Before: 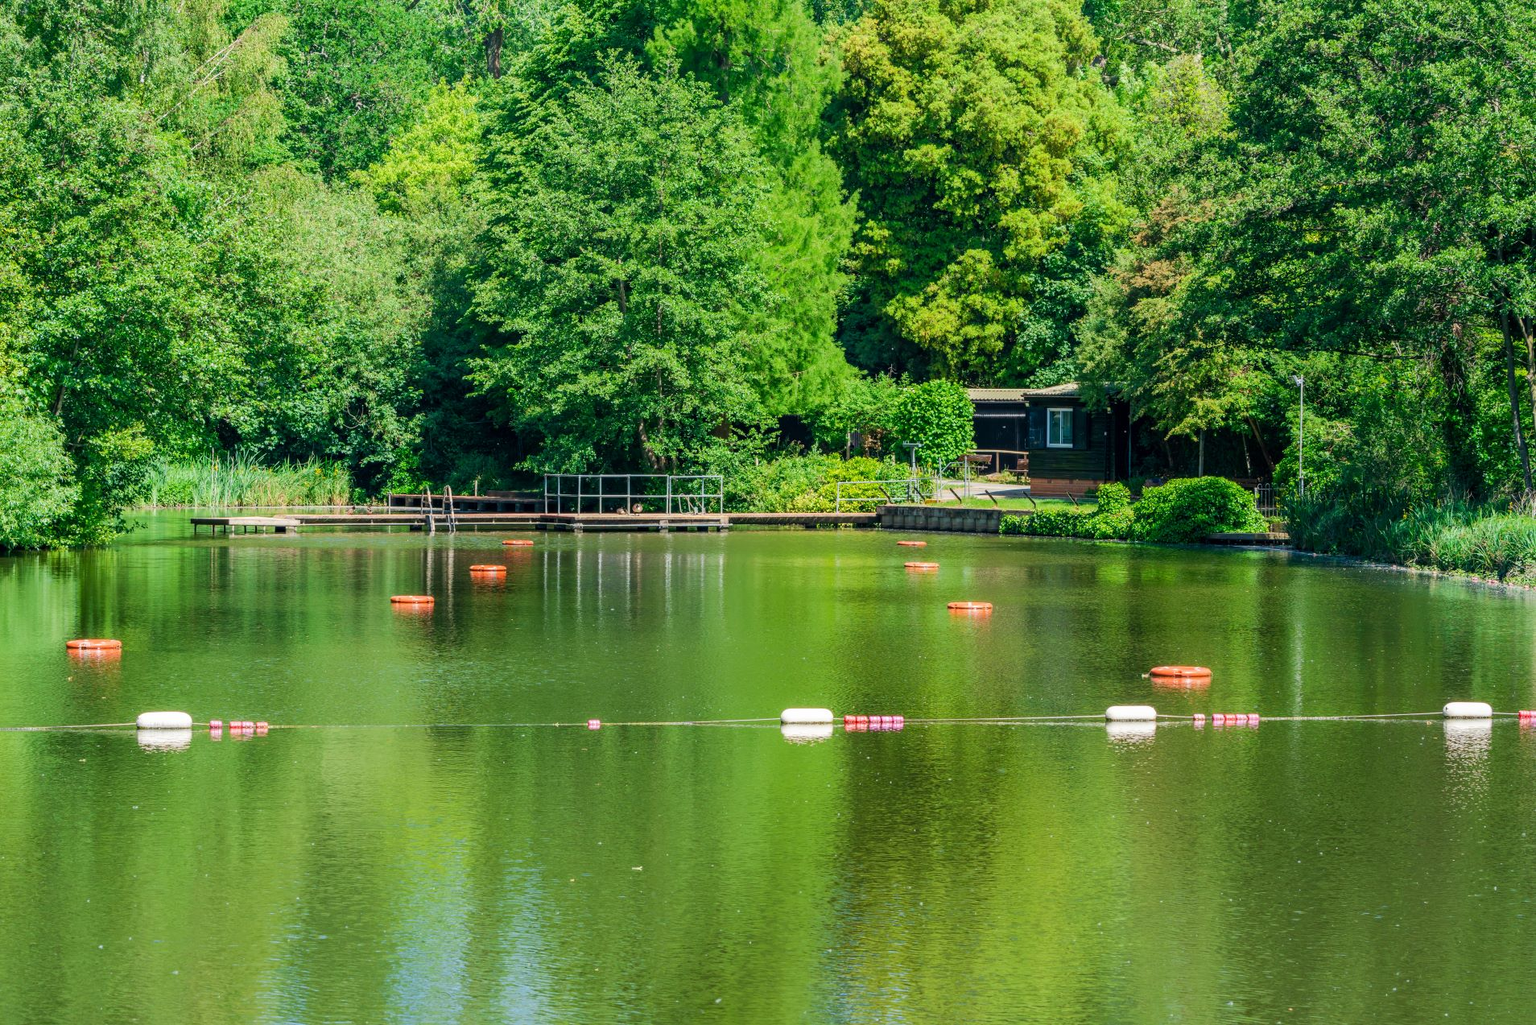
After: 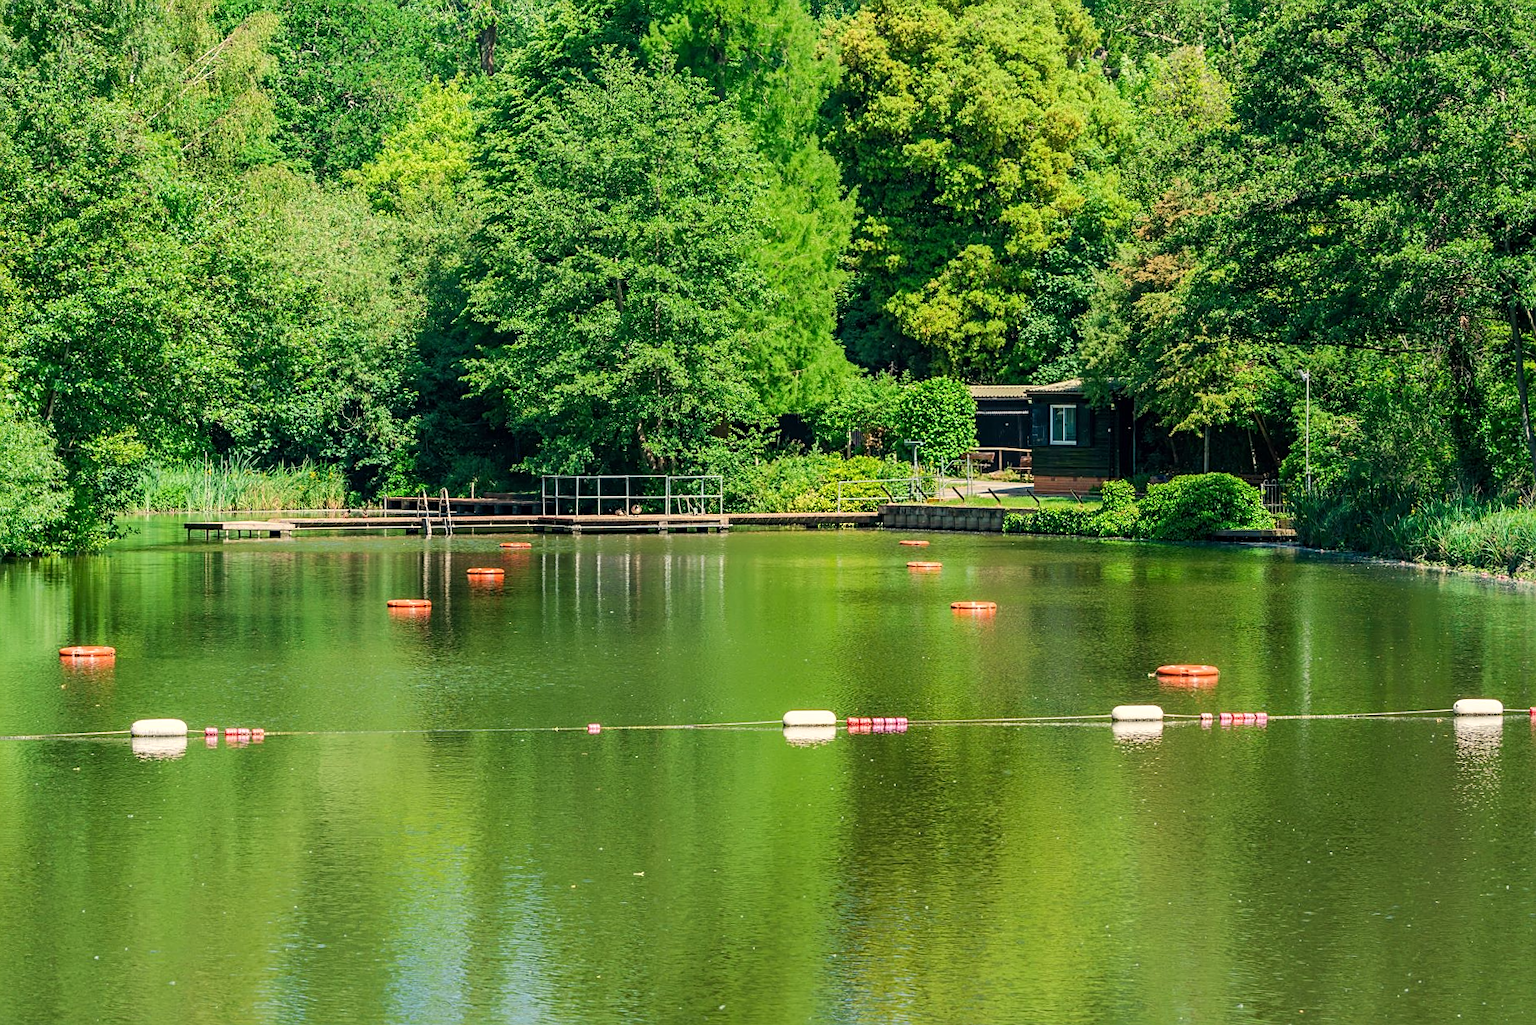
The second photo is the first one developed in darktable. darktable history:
sharpen: on, module defaults
rotate and perspective: rotation -0.45°, automatic cropping original format, crop left 0.008, crop right 0.992, crop top 0.012, crop bottom 0.988
white balance: red 1.045, blue 0.932
